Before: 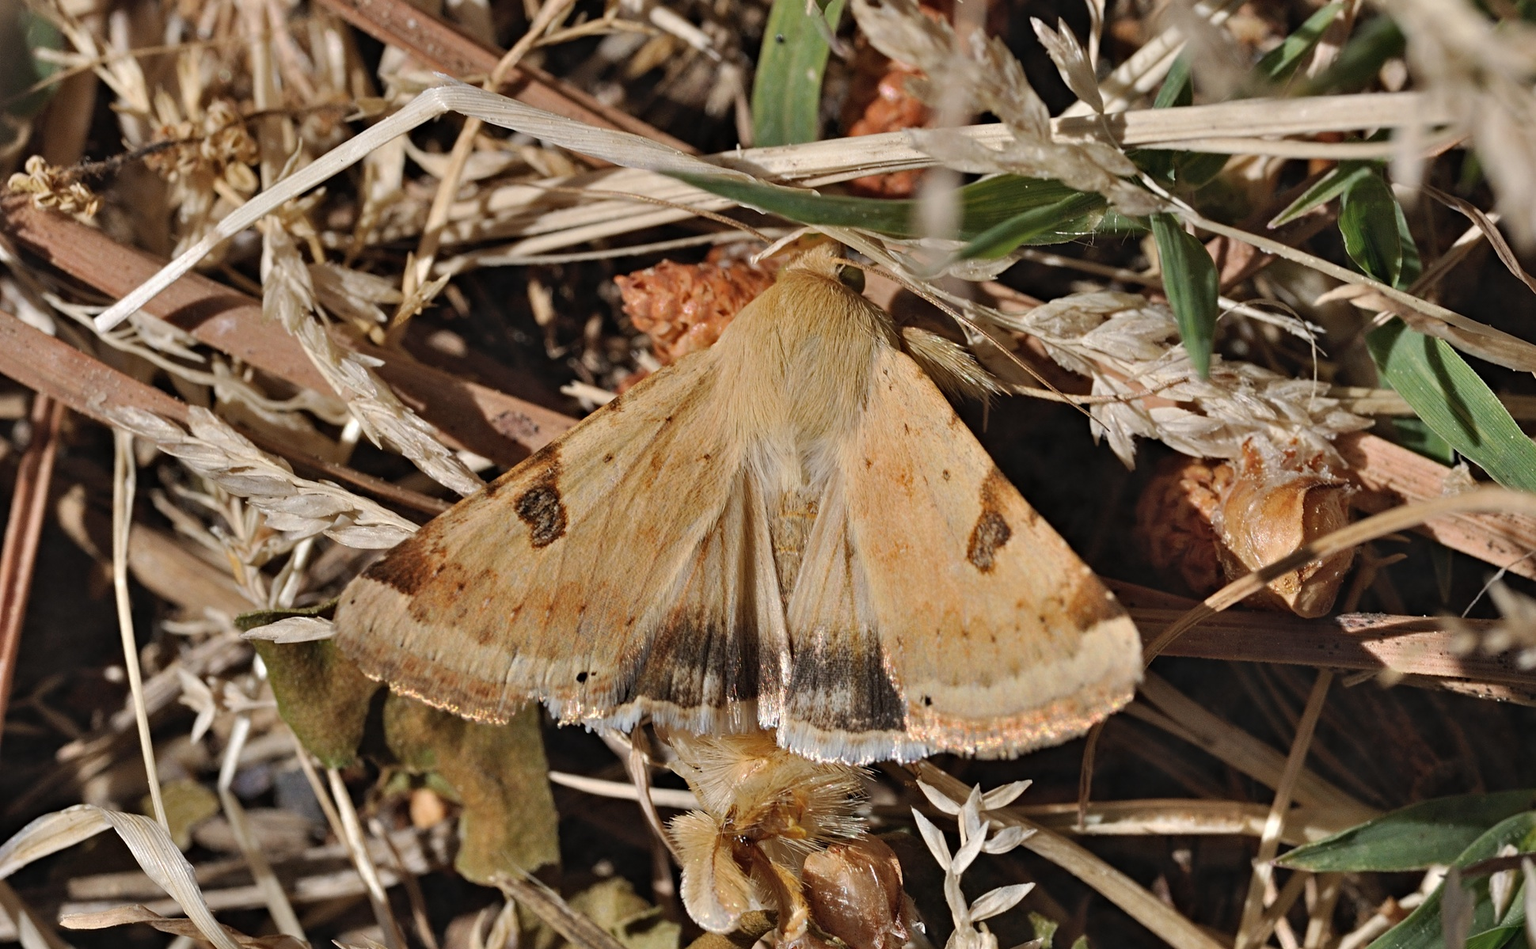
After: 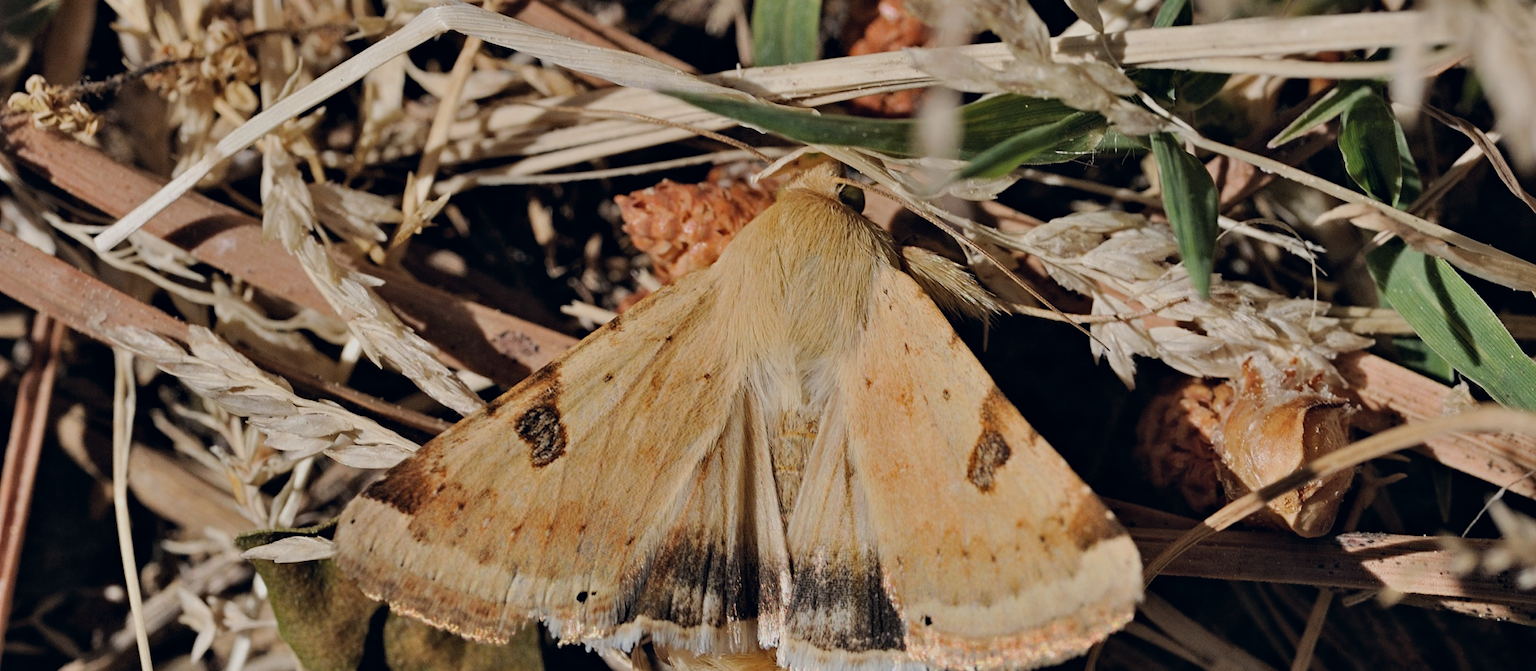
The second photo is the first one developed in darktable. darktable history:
color correction: highlights a* 0.332, highlights b* 2.69, shadows a* -1.16, shadows b* -4.49
crop and rotate: top 8.536%, bottom 20.726%
filmic rgb: black relative exposure -7.65 EV, white relative exposure 4.56 EV, hardness 3.61, contrast 1.053
